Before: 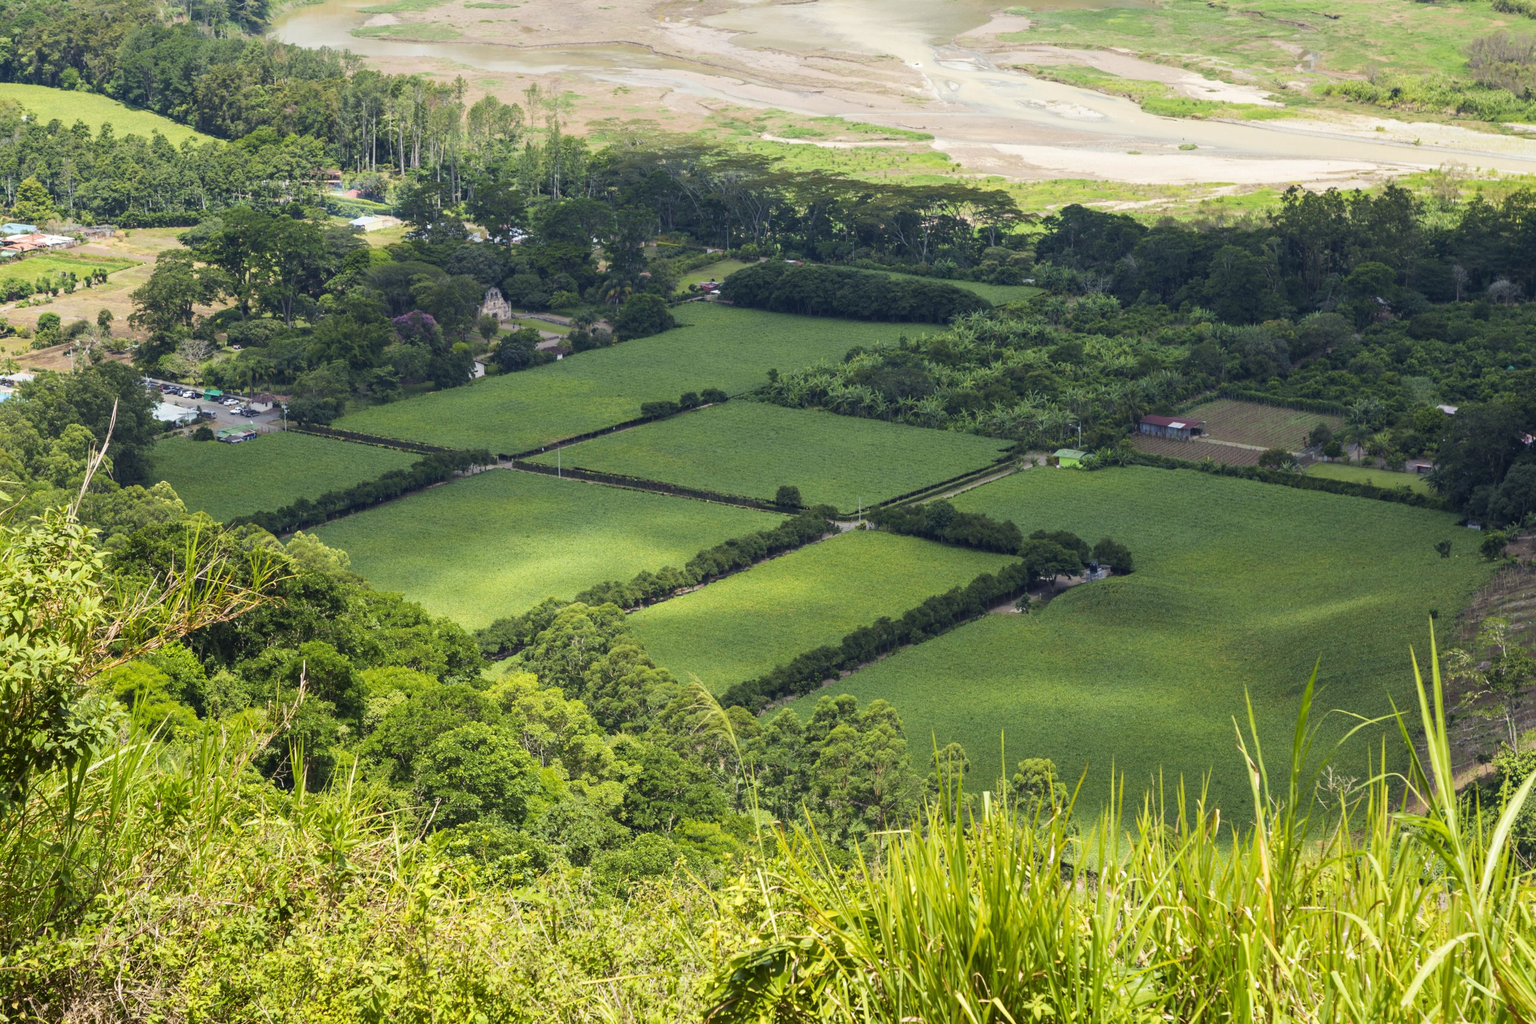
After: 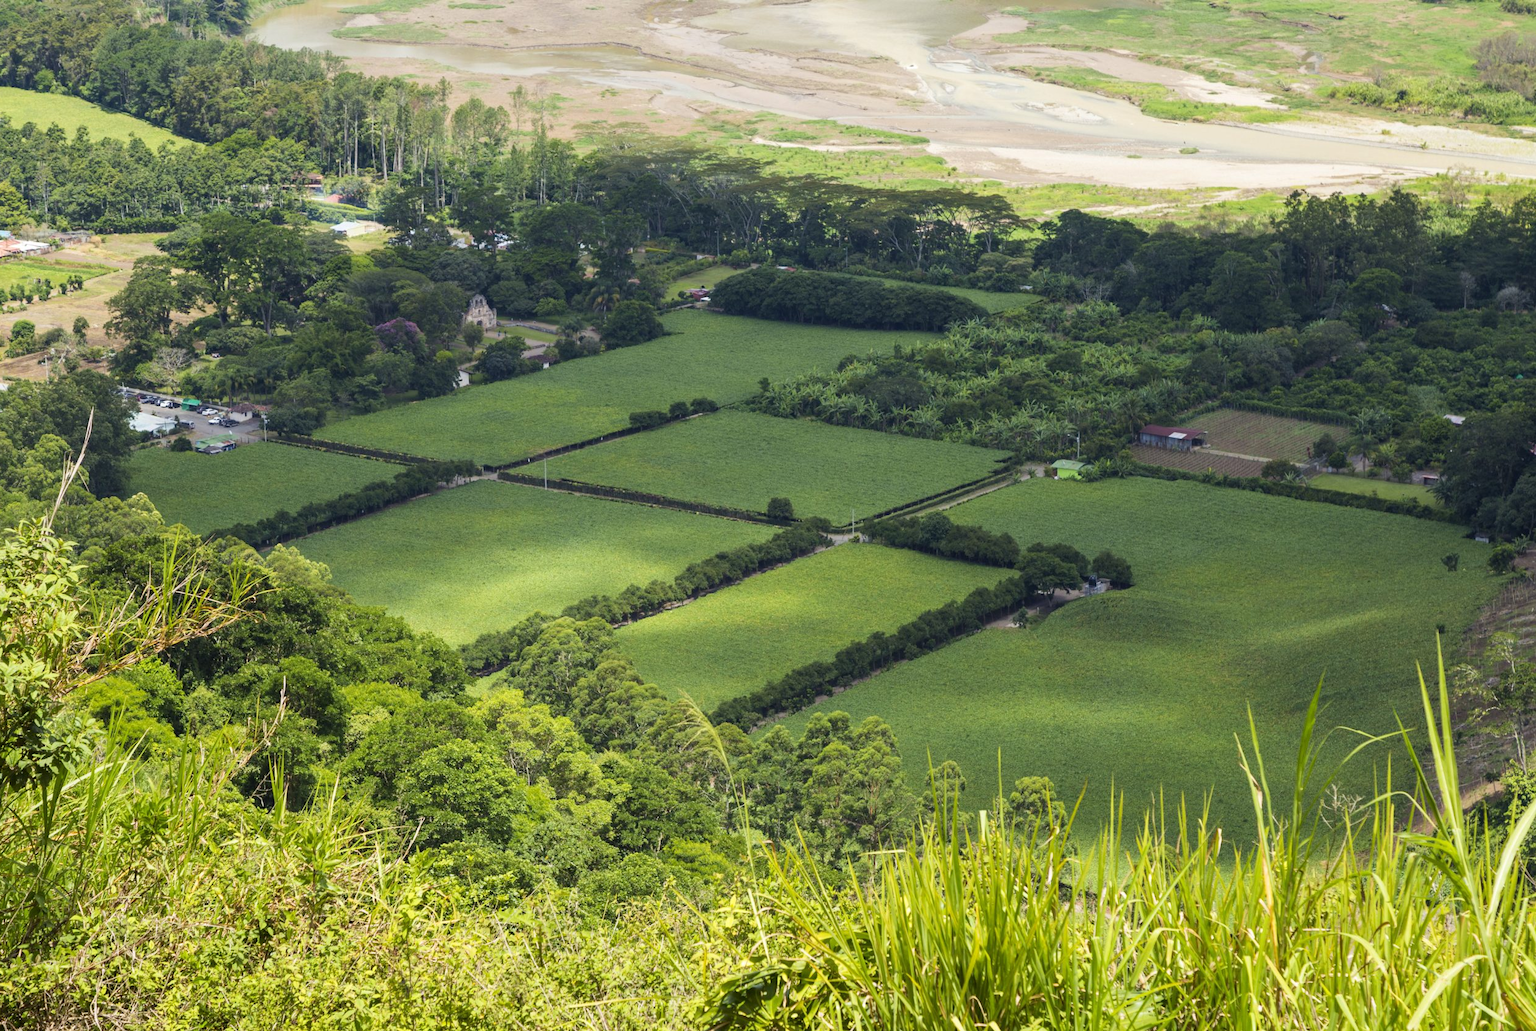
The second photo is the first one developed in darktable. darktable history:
crop and rotate: left 1.741%, right 0.55%, bottom 1.534%
